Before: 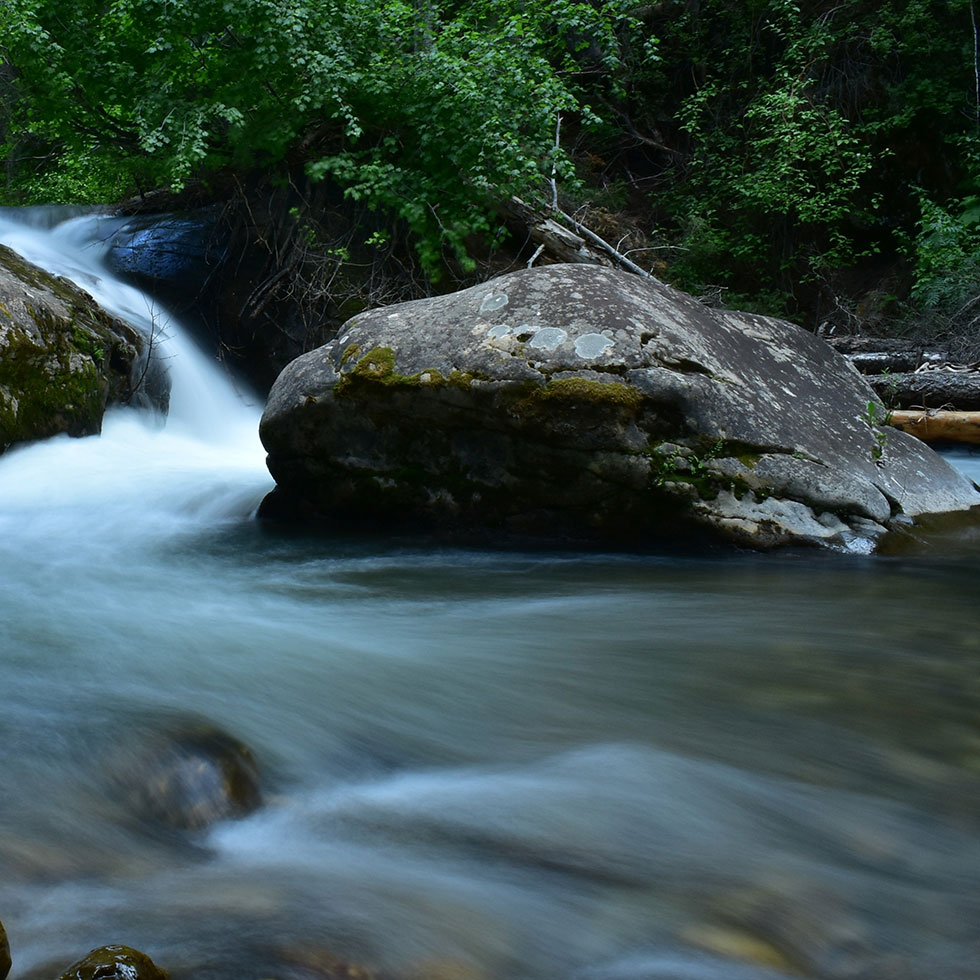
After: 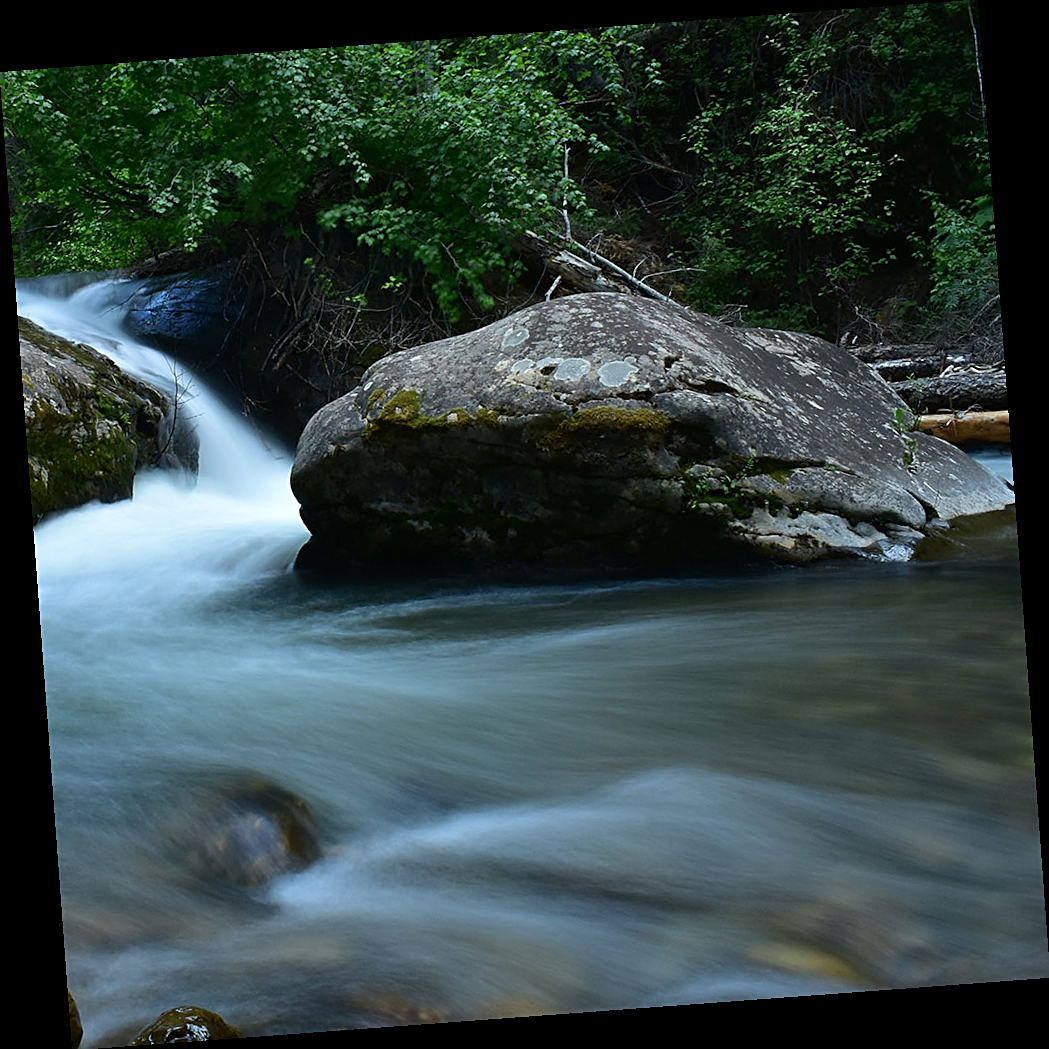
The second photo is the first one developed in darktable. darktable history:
rotate and perspective: rotation -4.25°, automatic cropping off
sharpen: on, module defaults
